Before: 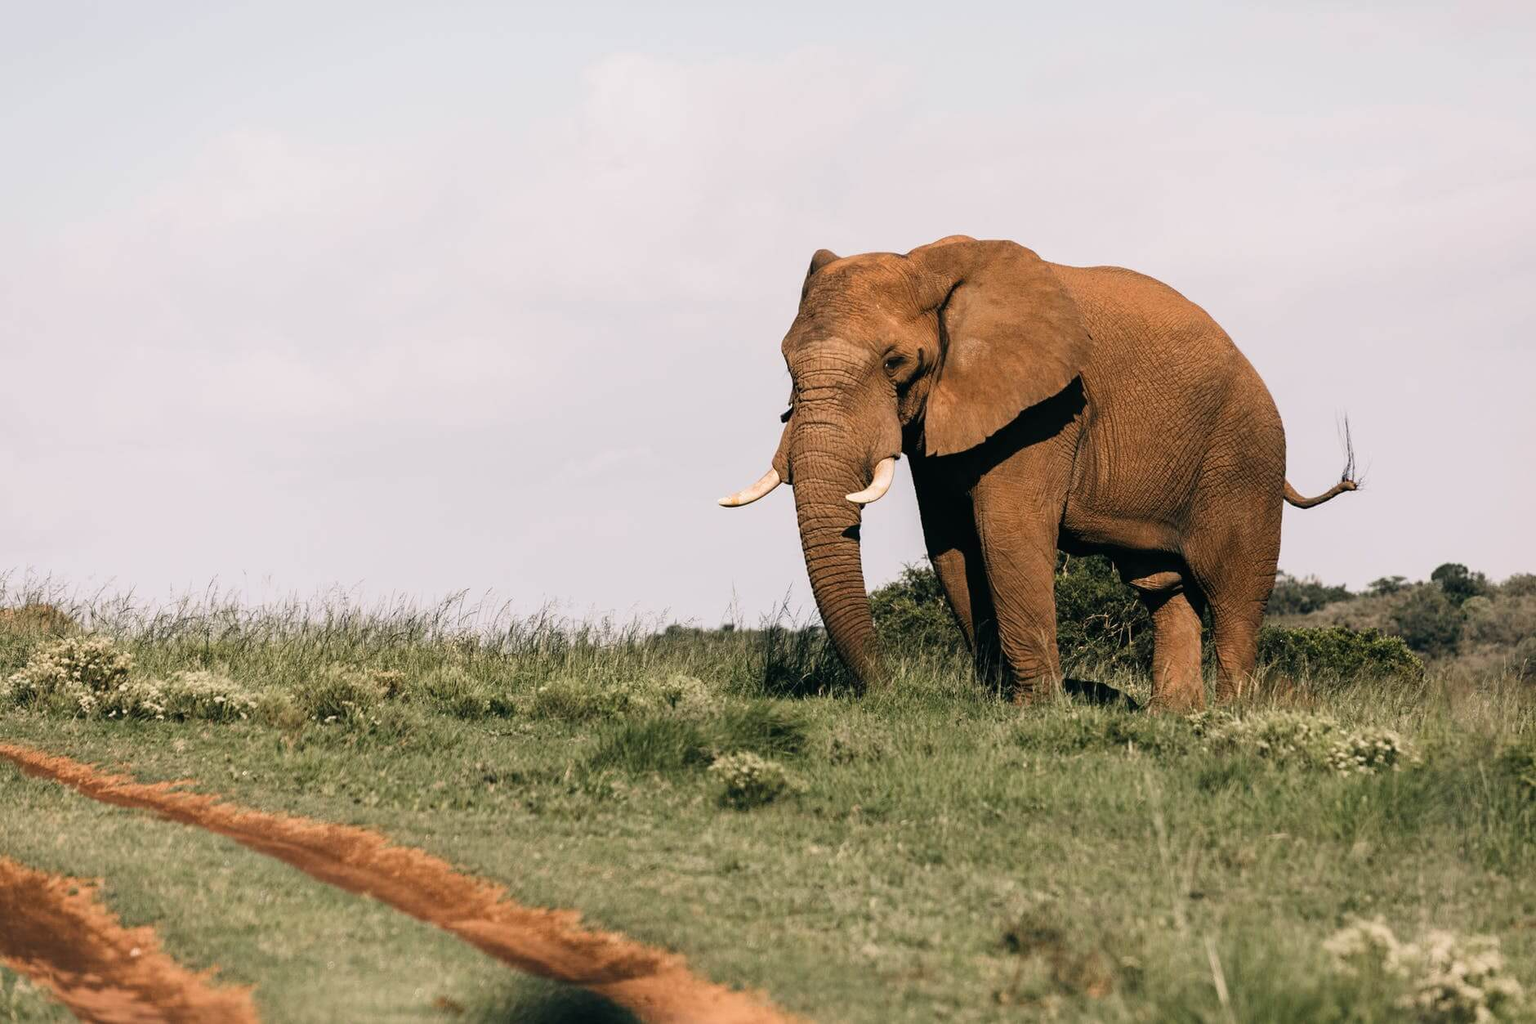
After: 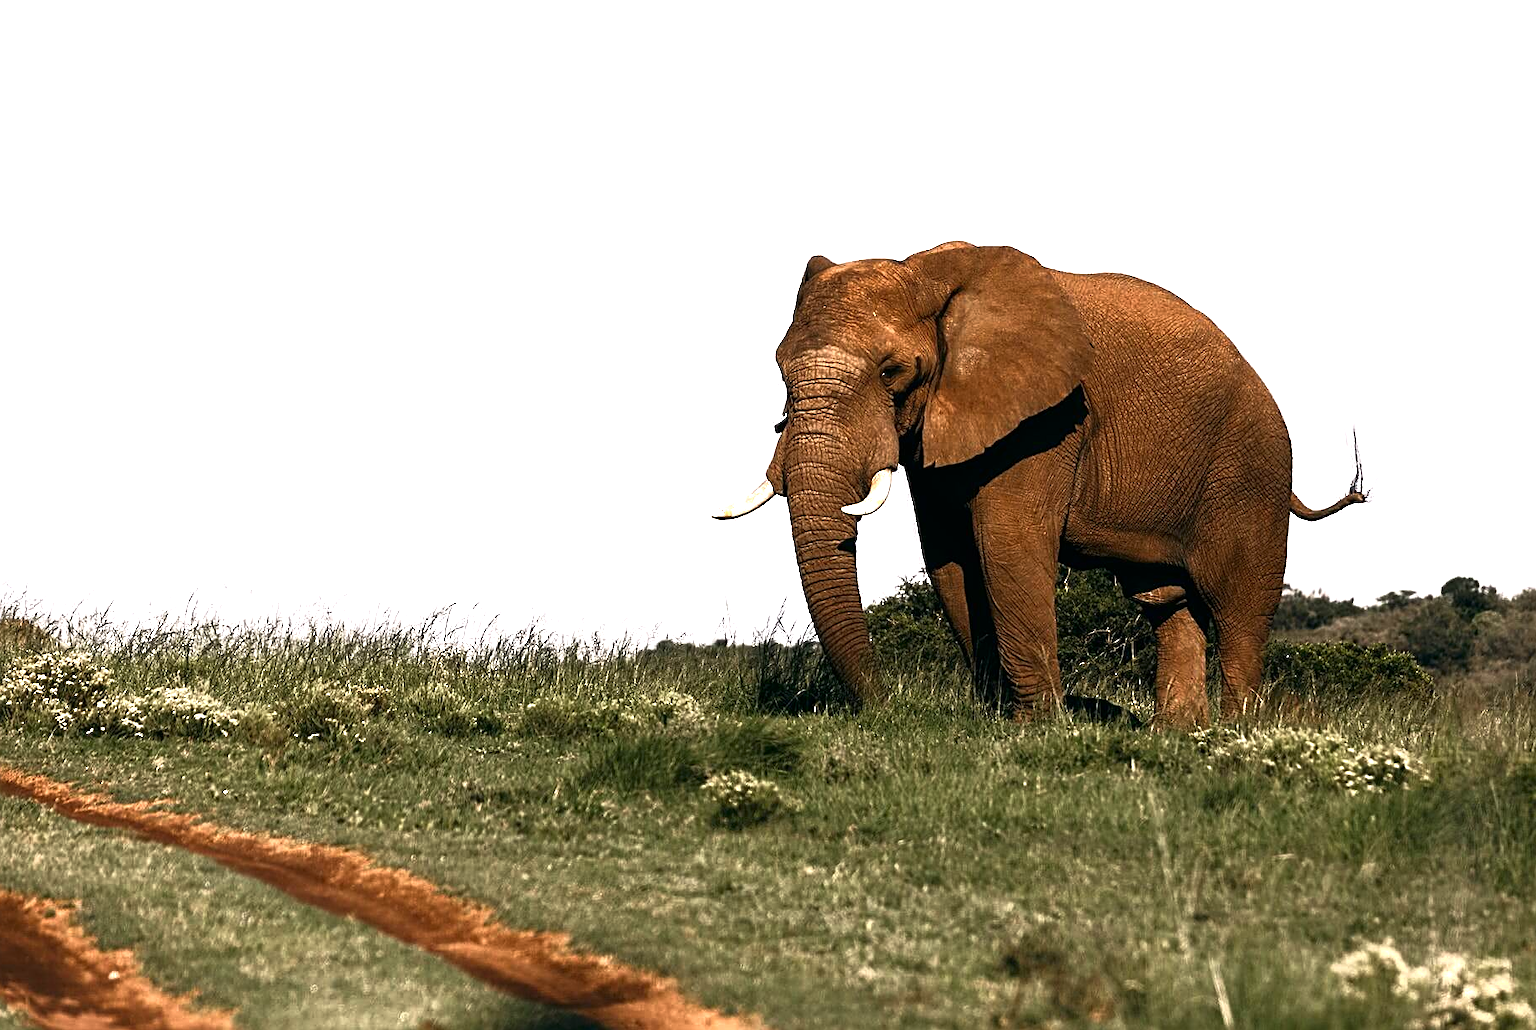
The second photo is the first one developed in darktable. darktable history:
tone curve: curves: ch0 [(0, 0) (0.253, 0.237) (1, 1)]; ch1 [(0, 0) (0.401, 0.42) (0.442, 0.47) (0.491, 0.495) (0.511, 0.523) (0.557, 0.565) (0.66, 0.683) (1, 1)]; ch2 [(0, 0) (0.394, 0.413) (0.5, 0.5) (0.578, 0.568) (1, 1)], preserve colors none
contrast brightness saturation: contrast 0.065, brightness -0.127, saturation 0.046
exposure: exposure 0.202 EV, compensate exposure bias true, compensate highlight preservation false
sharpen: on, module defaults
tone equalizer: -8 EV 0.001 EV, -7 EV -0.003 EV, -6 EV 0.003 EV, -5 EV -0.038 EV, -4 EV -0.112 EV, -3 EV -0.181 EV, -2 EV 0.216 EV, -1 EV 0.708 EV, +0 EV 0.521 EV, edges refinement/feathering 500, mask exposure compensation -1.57 EV, preserve details no
crop and rotate: left 1.665%, right 0.726%, bottom 1.685%
shadows and highlights: shadows 0.223, highlights 40.39
